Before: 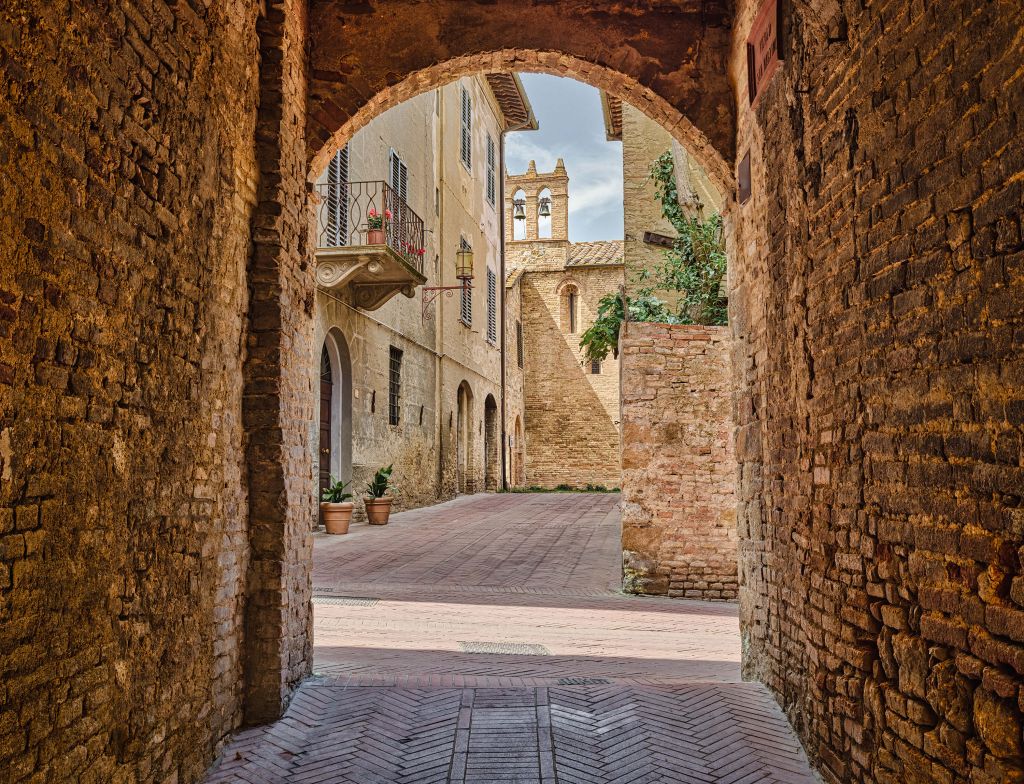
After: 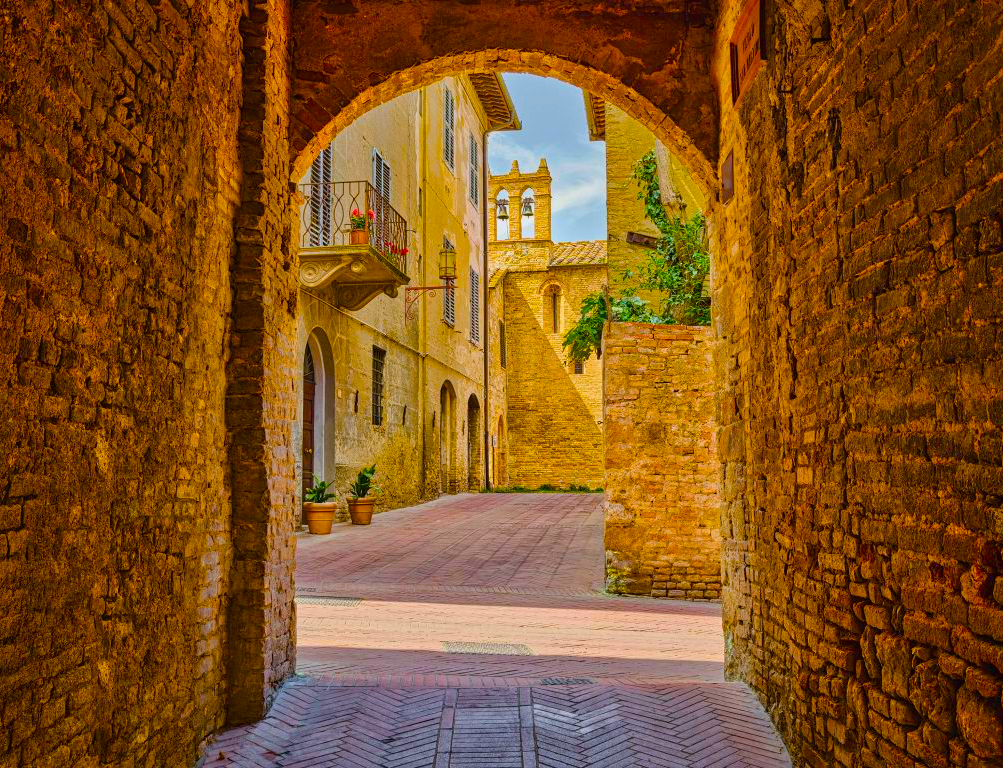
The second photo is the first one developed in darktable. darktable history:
crop: left 1.743%, right 0.268%, bottom 2.011%
color balance rgb: perceptual saturation grading › global saturation 25%, global vibrance 20%
color balance: input saturation 134.34%, contrast -10.04%, contrast fulcrum 19.67%, output saturation 133.51%
